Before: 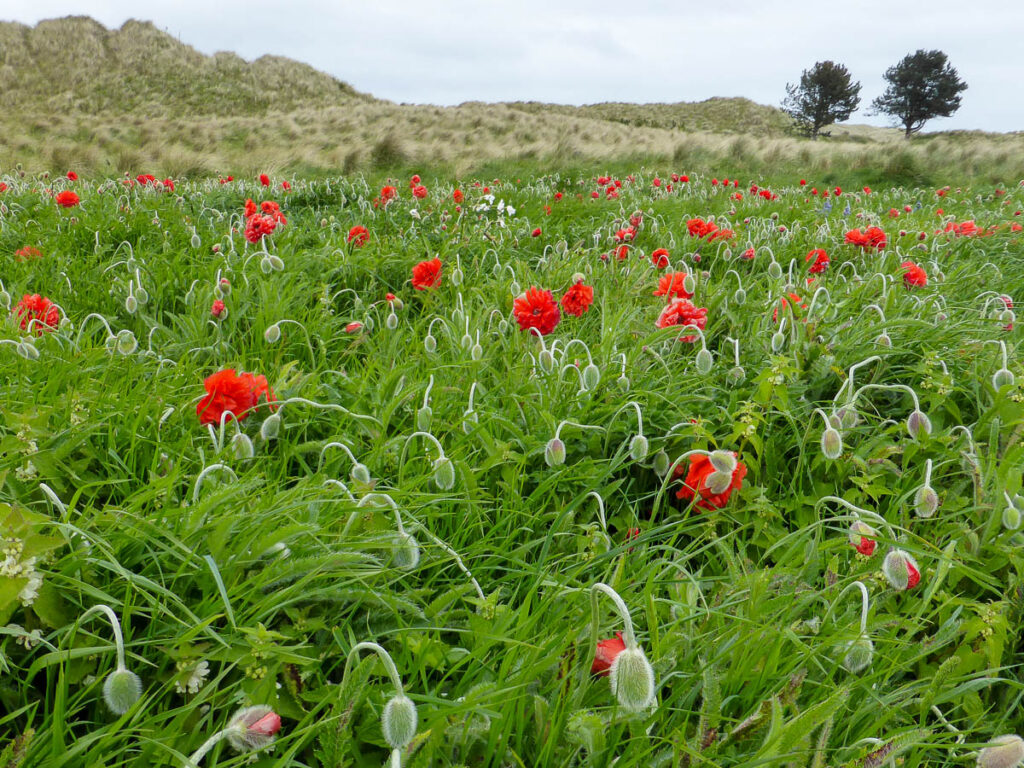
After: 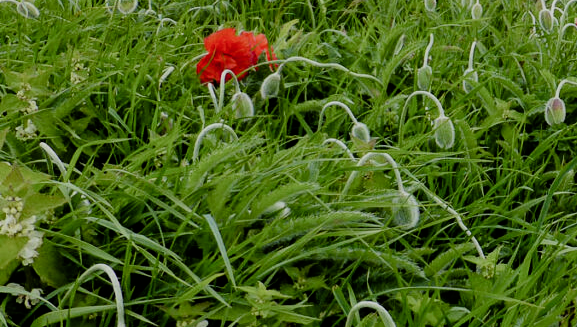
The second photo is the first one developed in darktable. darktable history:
color balance rgb: shadows lift › luminance -10%, shadows lift › chroma 1%, shadows lift › hue 113°, power › luminance -15%, highlights gain › chroma 0.2%, highlights gain › hue 333°, global offset › luminance 0.5%, perceptual saturation grading › global saturation 20%, perceptual saturation grading › highlights -50%, perceptual saturation grading › shadows 25%, contrast -10%
crop: top 44.483%, right 43.593%, bottom 12.892%
filmic rgb: black relative exposure -5 EV, hardness 2.88, contrast 1.3
